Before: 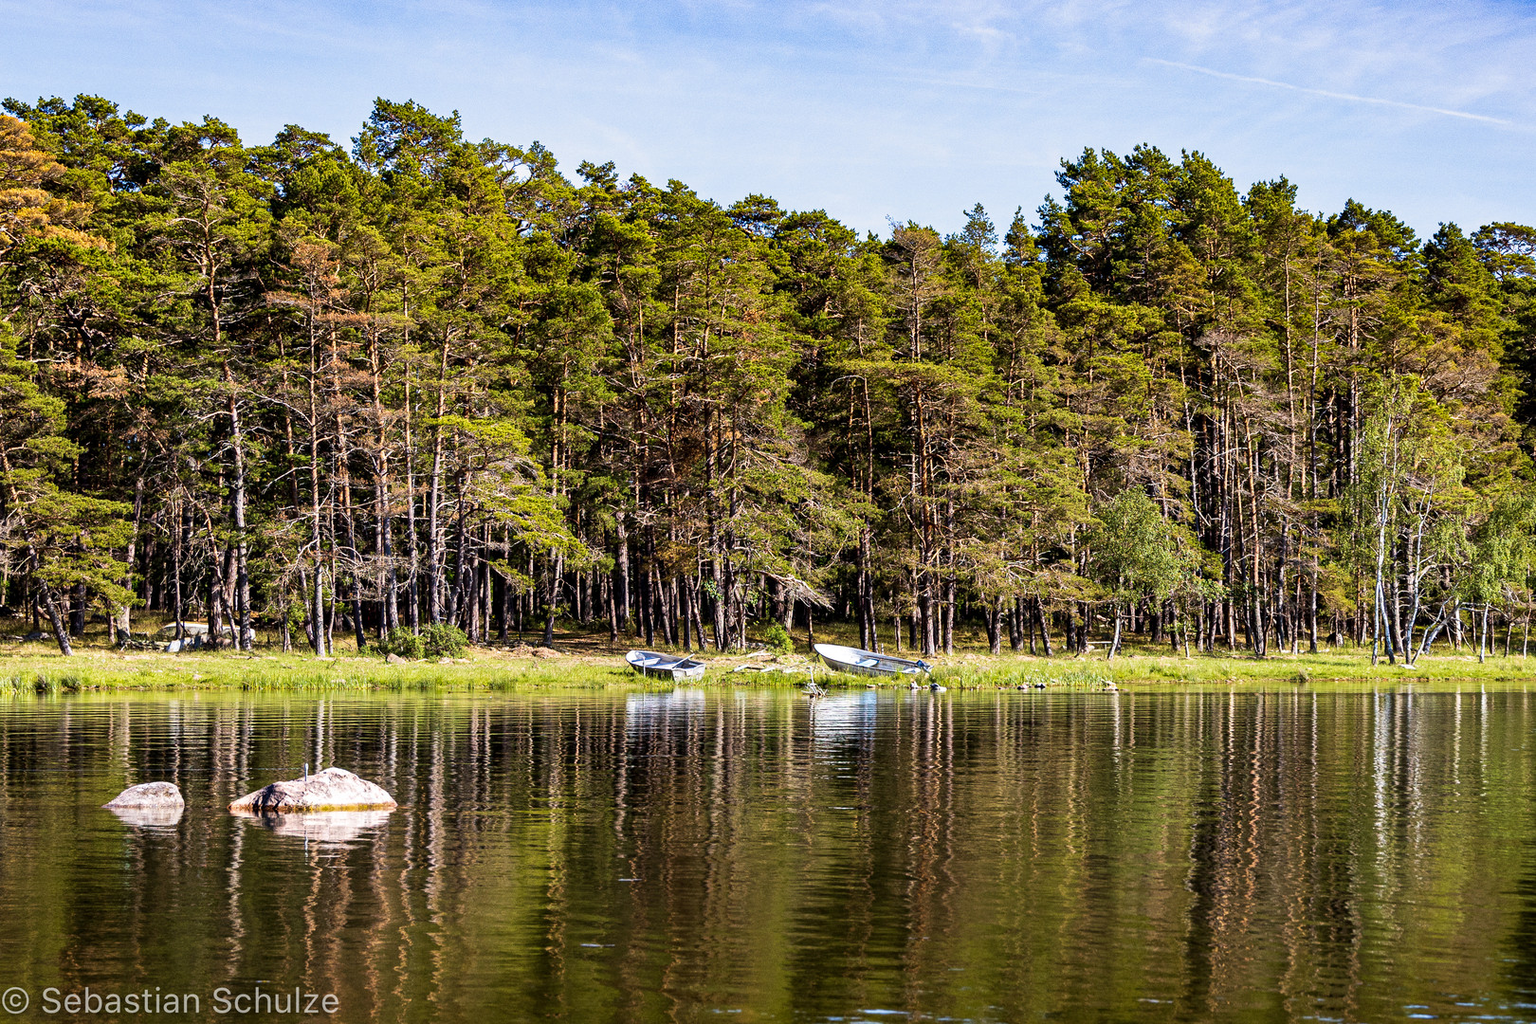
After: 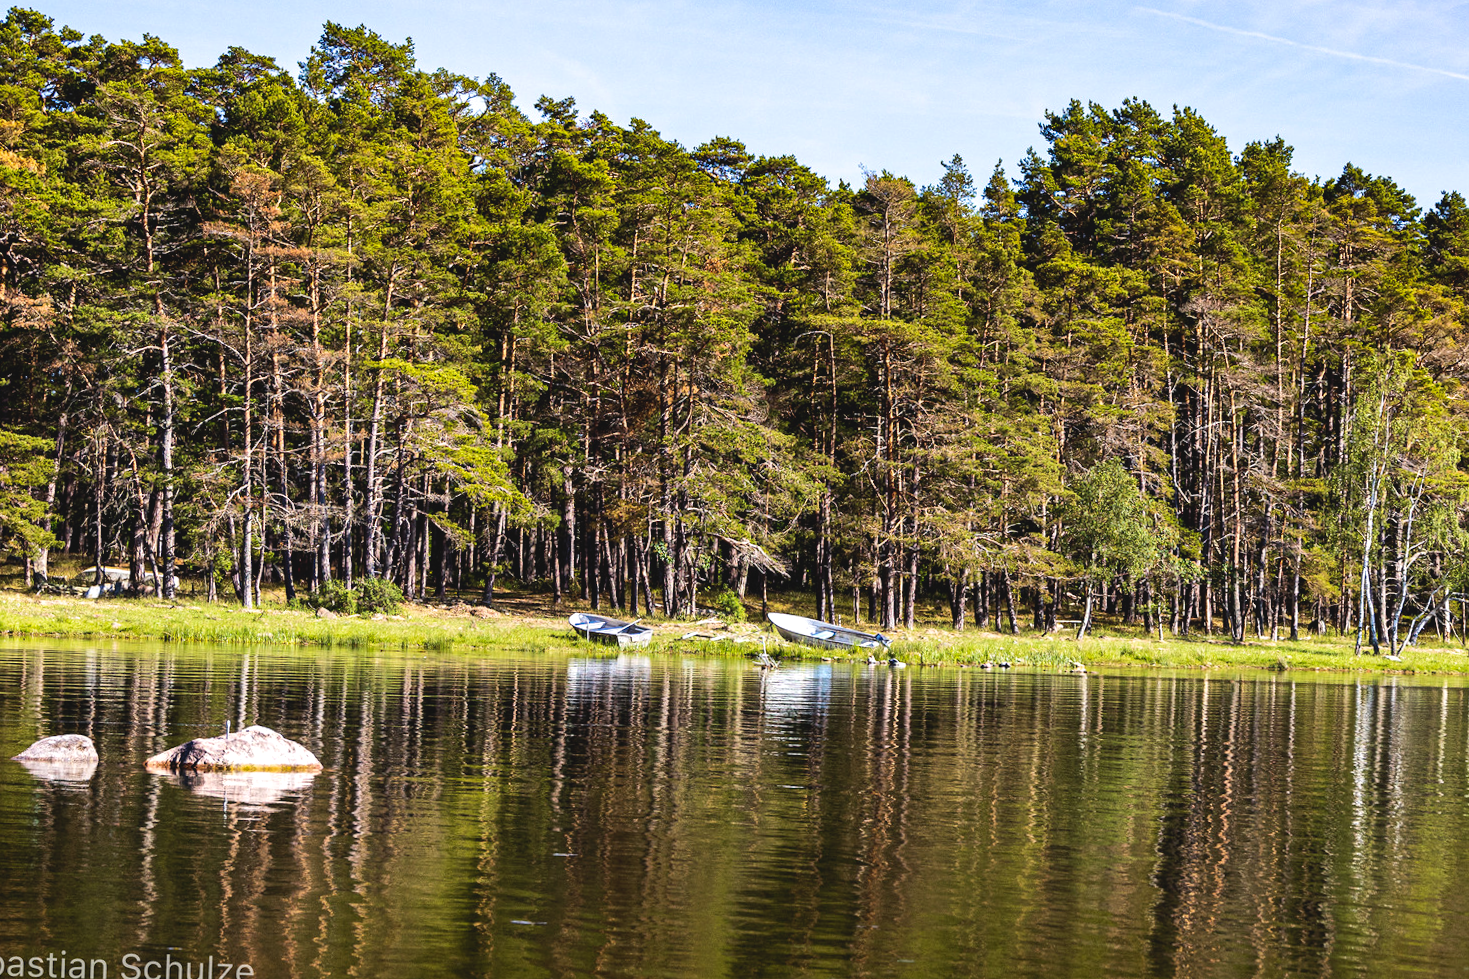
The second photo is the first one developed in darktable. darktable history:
crop and rotate: angle -1.96°, left 3.097%, top 4.154%, right 1.586%, bottom 0.529%
contrast brightness saturation: contrast -0.11
tone equalizer: -8 EV -0.417 EV, -7 EV -0.389 EV, -6 EV -0.333 EV, -5 EV -0.222 EV, -3 EV 0.222 EV, -2 EV 0.333 EV, -1 EV 0.389 EV, +0 EV 0.417 EV, edges refinement/feathering 500, mask exposure compensation -1.57 EV, preserve details no
